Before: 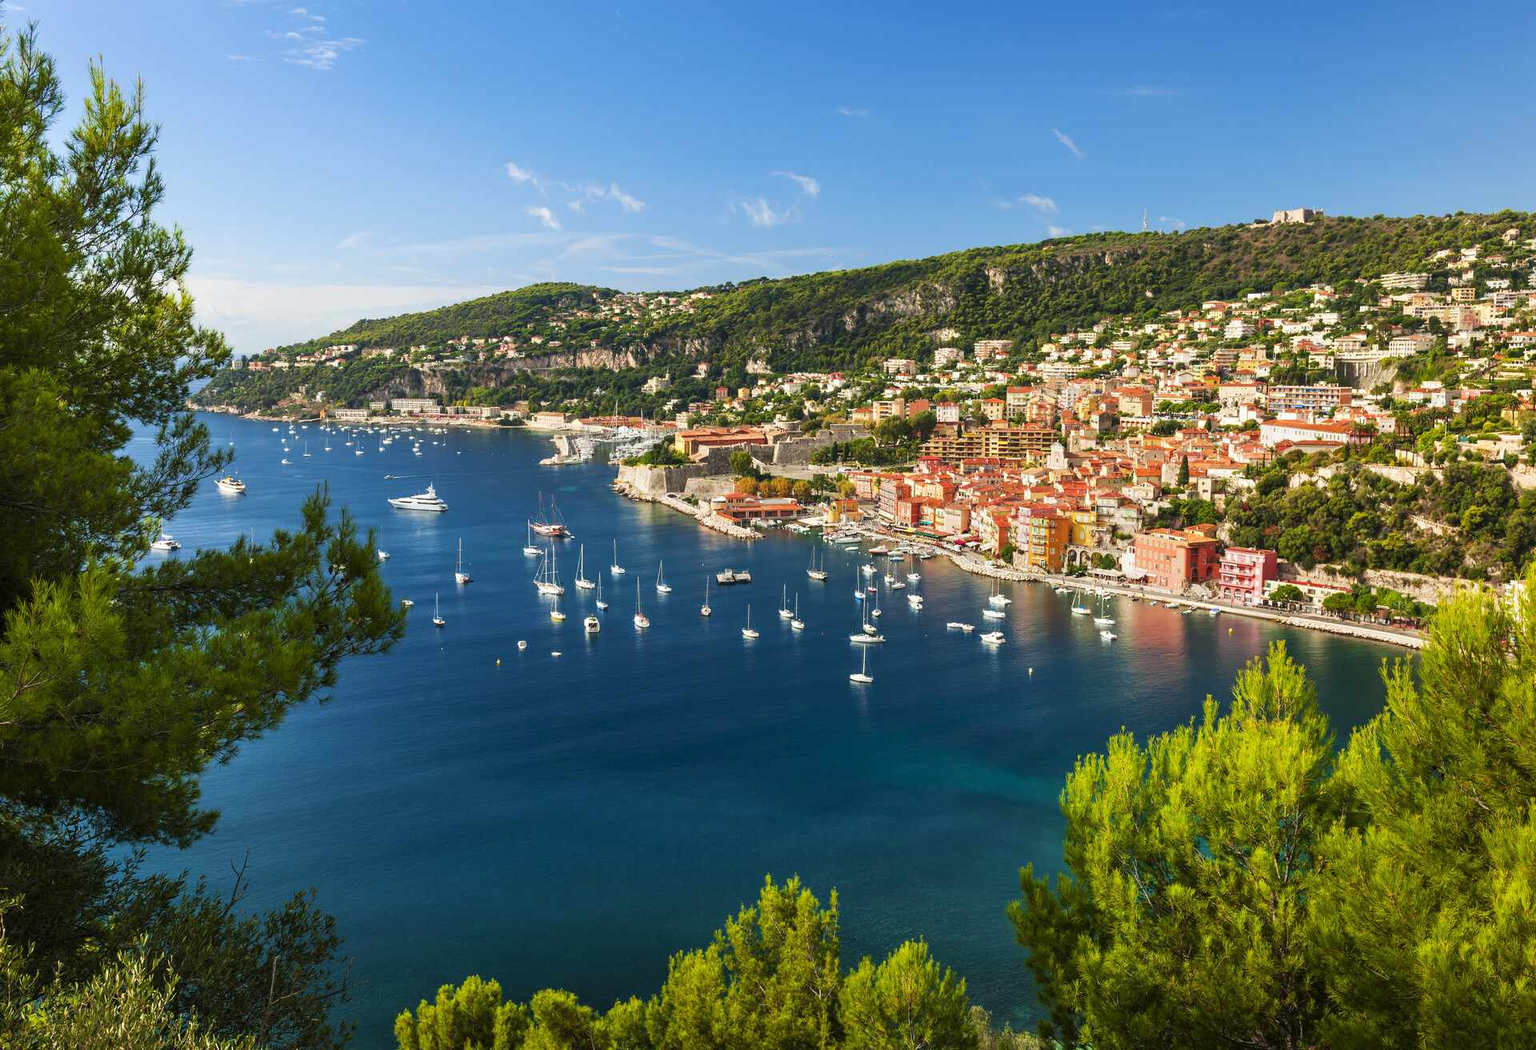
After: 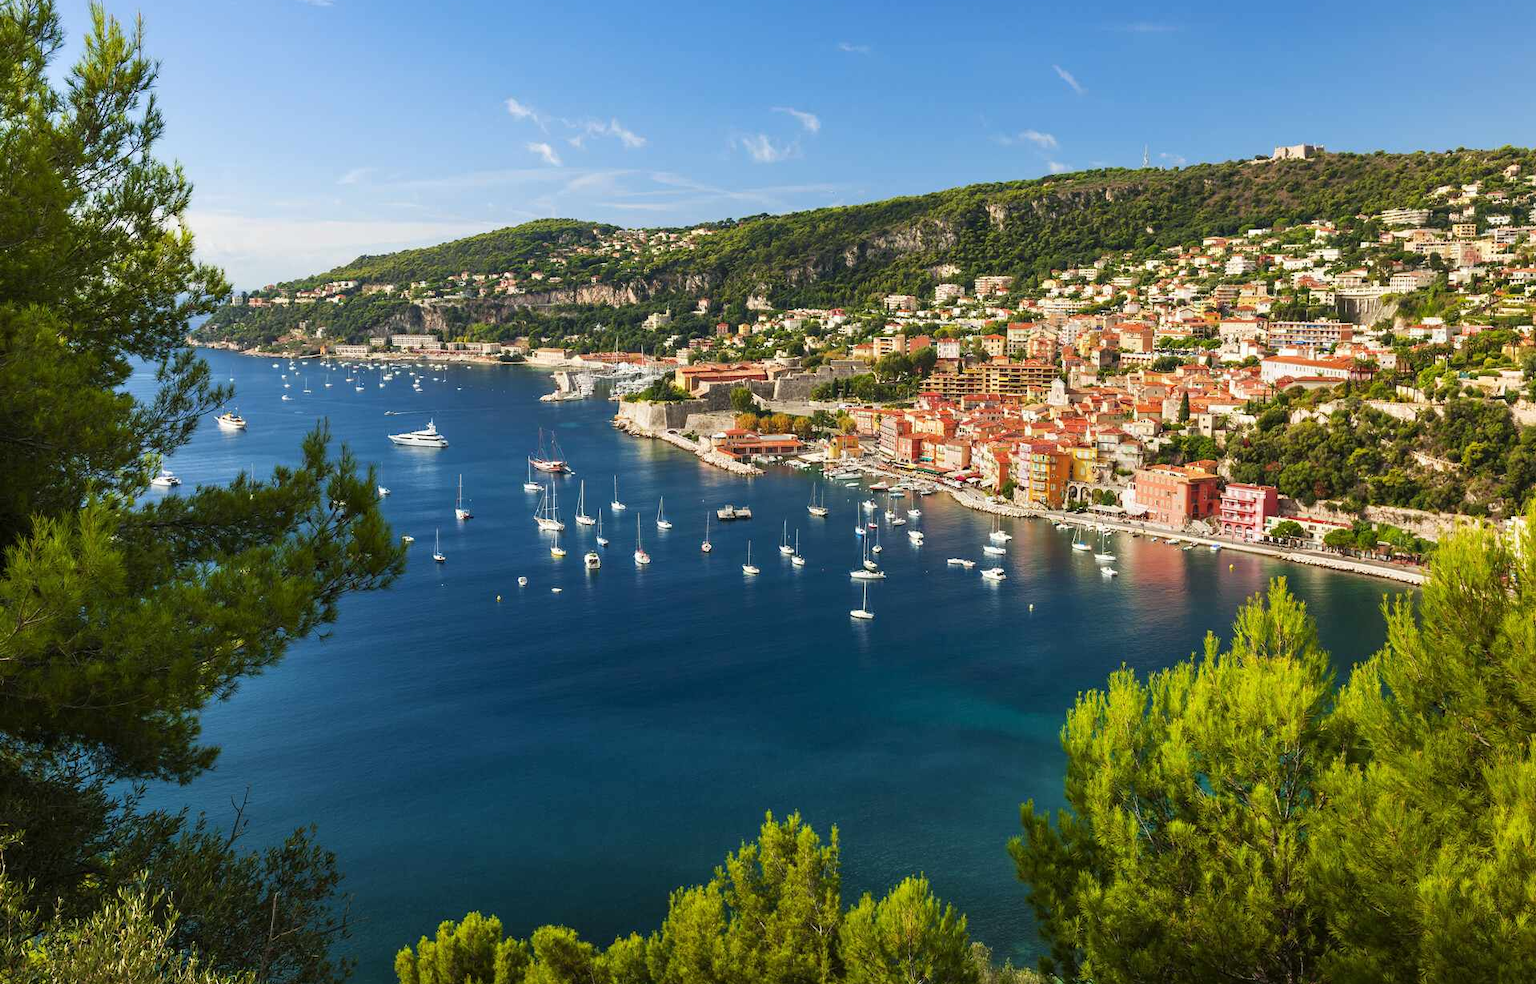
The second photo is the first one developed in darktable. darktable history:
crop and rotate: top 6.248%
